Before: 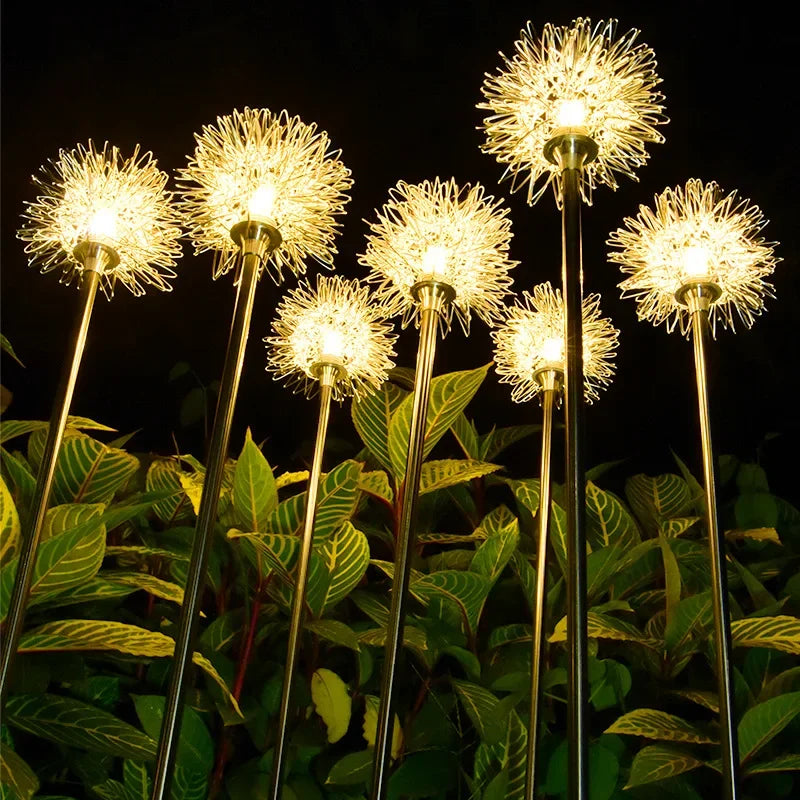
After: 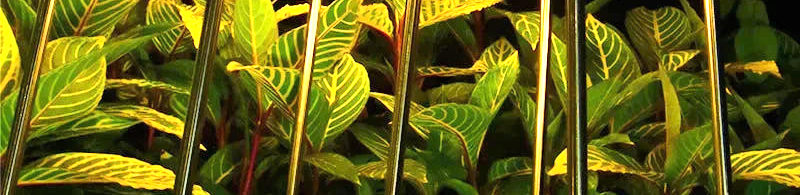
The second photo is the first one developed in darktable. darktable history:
exposure: black level correction 0, exposure 1.168 EV, compensate highlight preservation false
tone equalizer: -8 EV -0.587 EV, edges refinement/feathering 500, mask exposure compensation -1.57 EV, preserve details no
crop and rotate: top 58.549%, bottom 16.996%
tone curve: curves: ch0 [(0, 0) (0.003, 0.003) (0.011, 0.014) (0.025, 0.033) (0.044, 0.06) (0.069, 0.096) (0.1, 0.132) (0.136, 0.174) (0.177, 0.226) (0.224, 0.282) (0.277, 0.352) (0.335, 0.435) (0.399, 0.524) (0.468, 0.615) (0.543, 0.695) (0.623, 0.771) (0.709, 0.835) (0.801, 0.894) (0.898, 0.944) (1, 1)]
